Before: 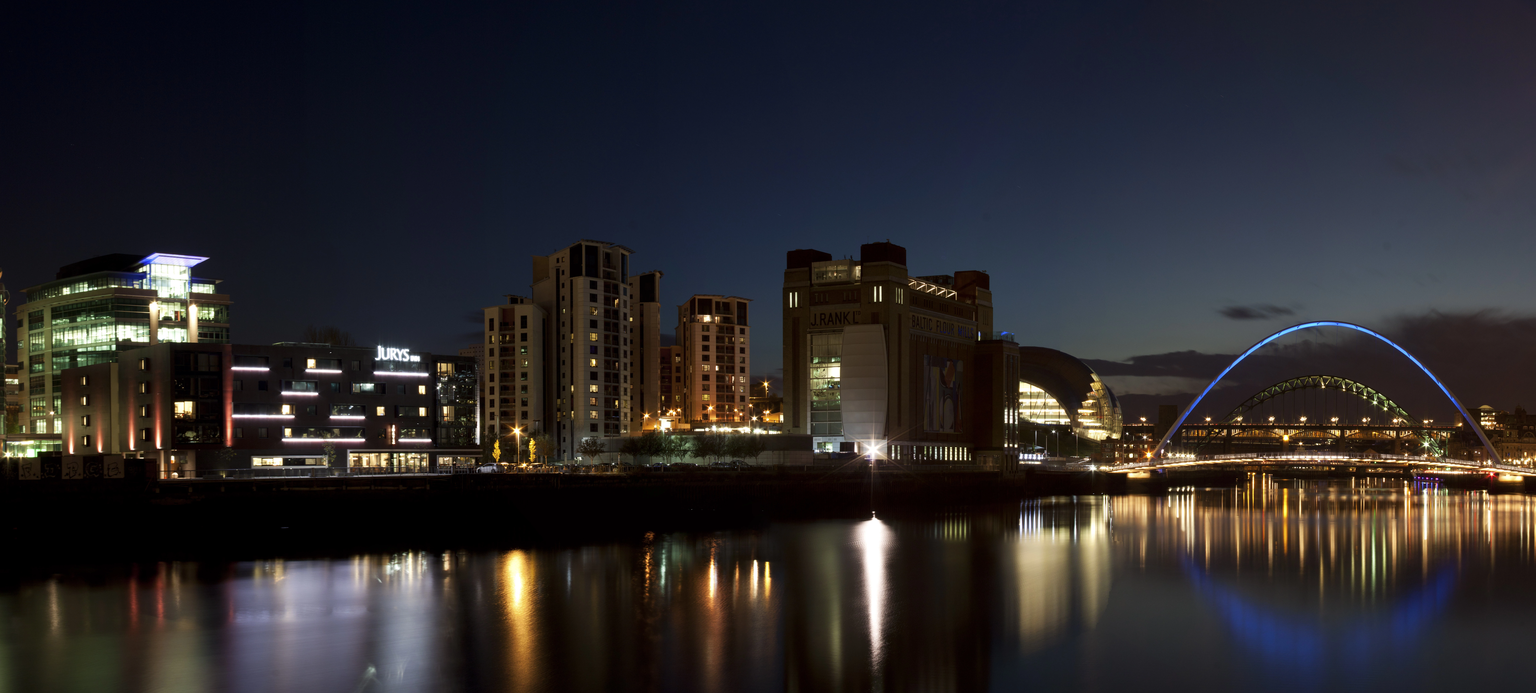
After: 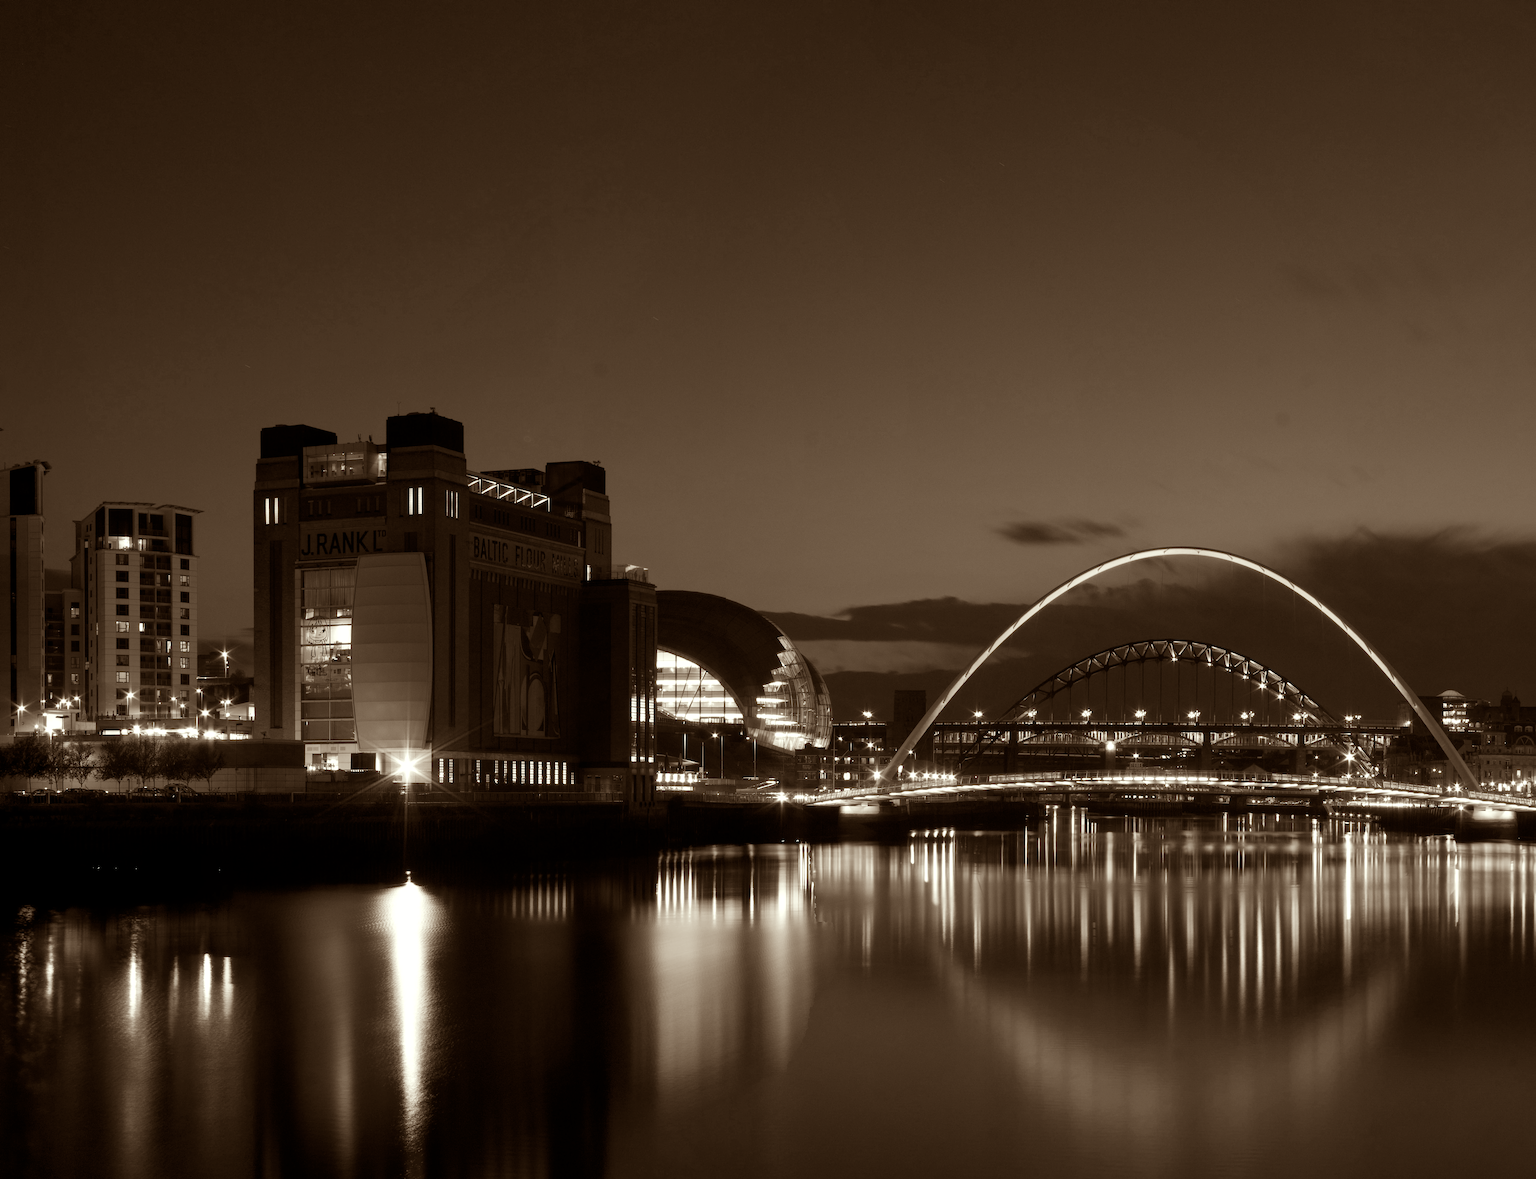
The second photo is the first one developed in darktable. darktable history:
color calibration: output gray [0.253, 0.26, 0.487, 0], illuminant custom, x 0.39, y 0.392, temperature 3875.56 K, gamut compression 0.972
crop: left 41.291%
color balance rgb: power › luminance 9.942%, power › chroma 2.813%, power › hue 59.79°, linear chroma grading › global chroma 15.401%, perceptual saturation grading › global saturation 37.223%
